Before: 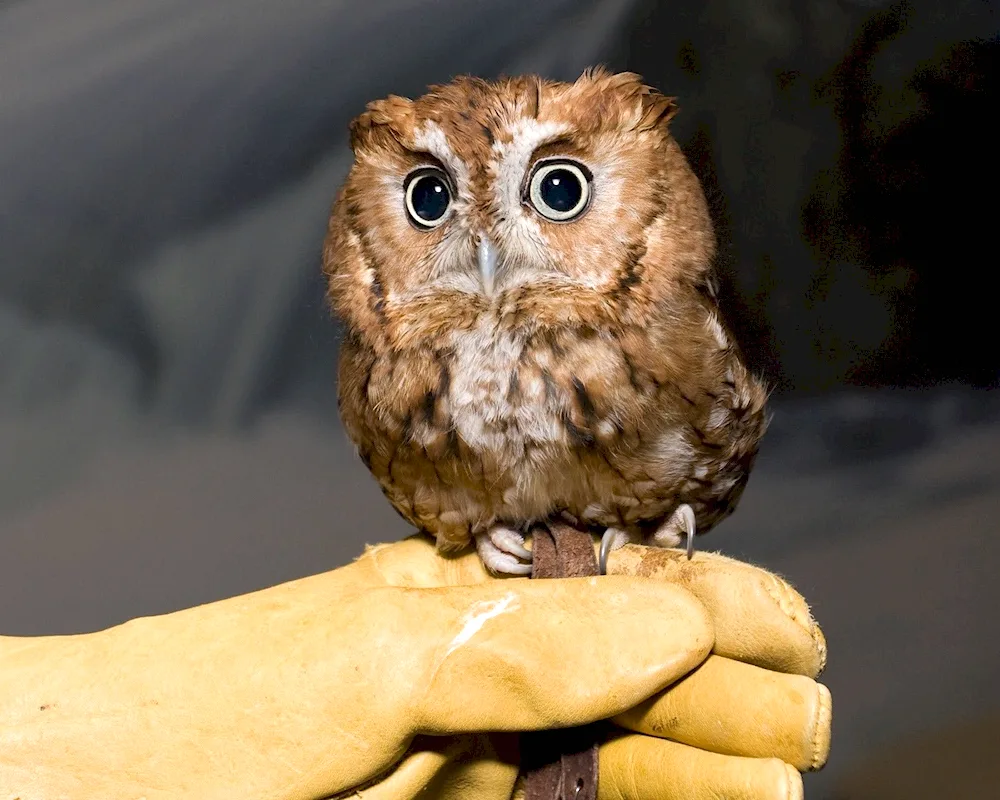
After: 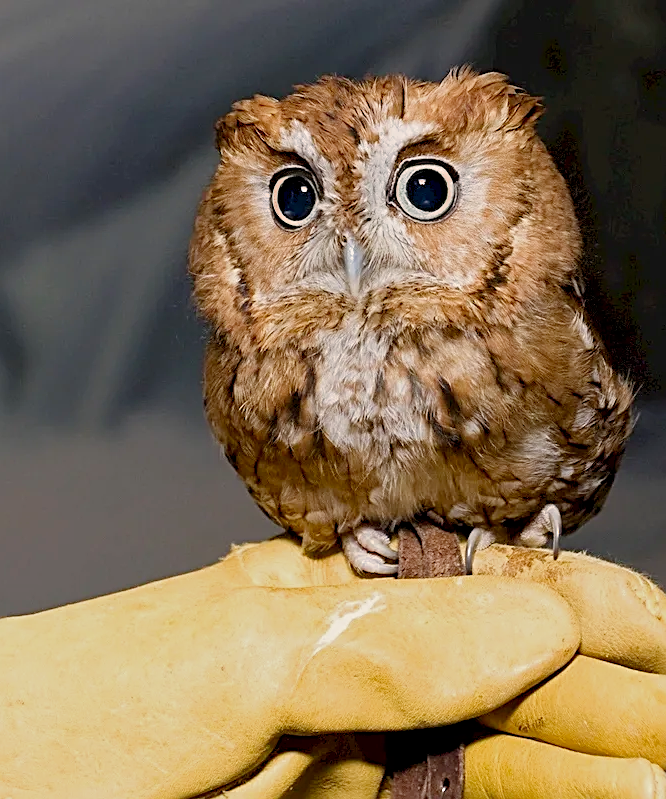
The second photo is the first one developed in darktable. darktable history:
sharpen: radius 2.676, amount 0.669
filmic rgb: black relative exposure -16 EV, threshold -0.33 EV, transition 3.19 EV, structure ↔ texture 100%, target black luminance 0%, hardness 7.57, latitude 72.96%, contrast 0.908, highlights saturation mix 10%, shadows ↔ highlights balance -0.38%, add noise in highlights 0, preserve chrominance no, color science v4 (2020), iterations of high-quality reconstruction 10, enable highlight reconstruction true
crop and rotate: left 13.409%, right 19.924%
